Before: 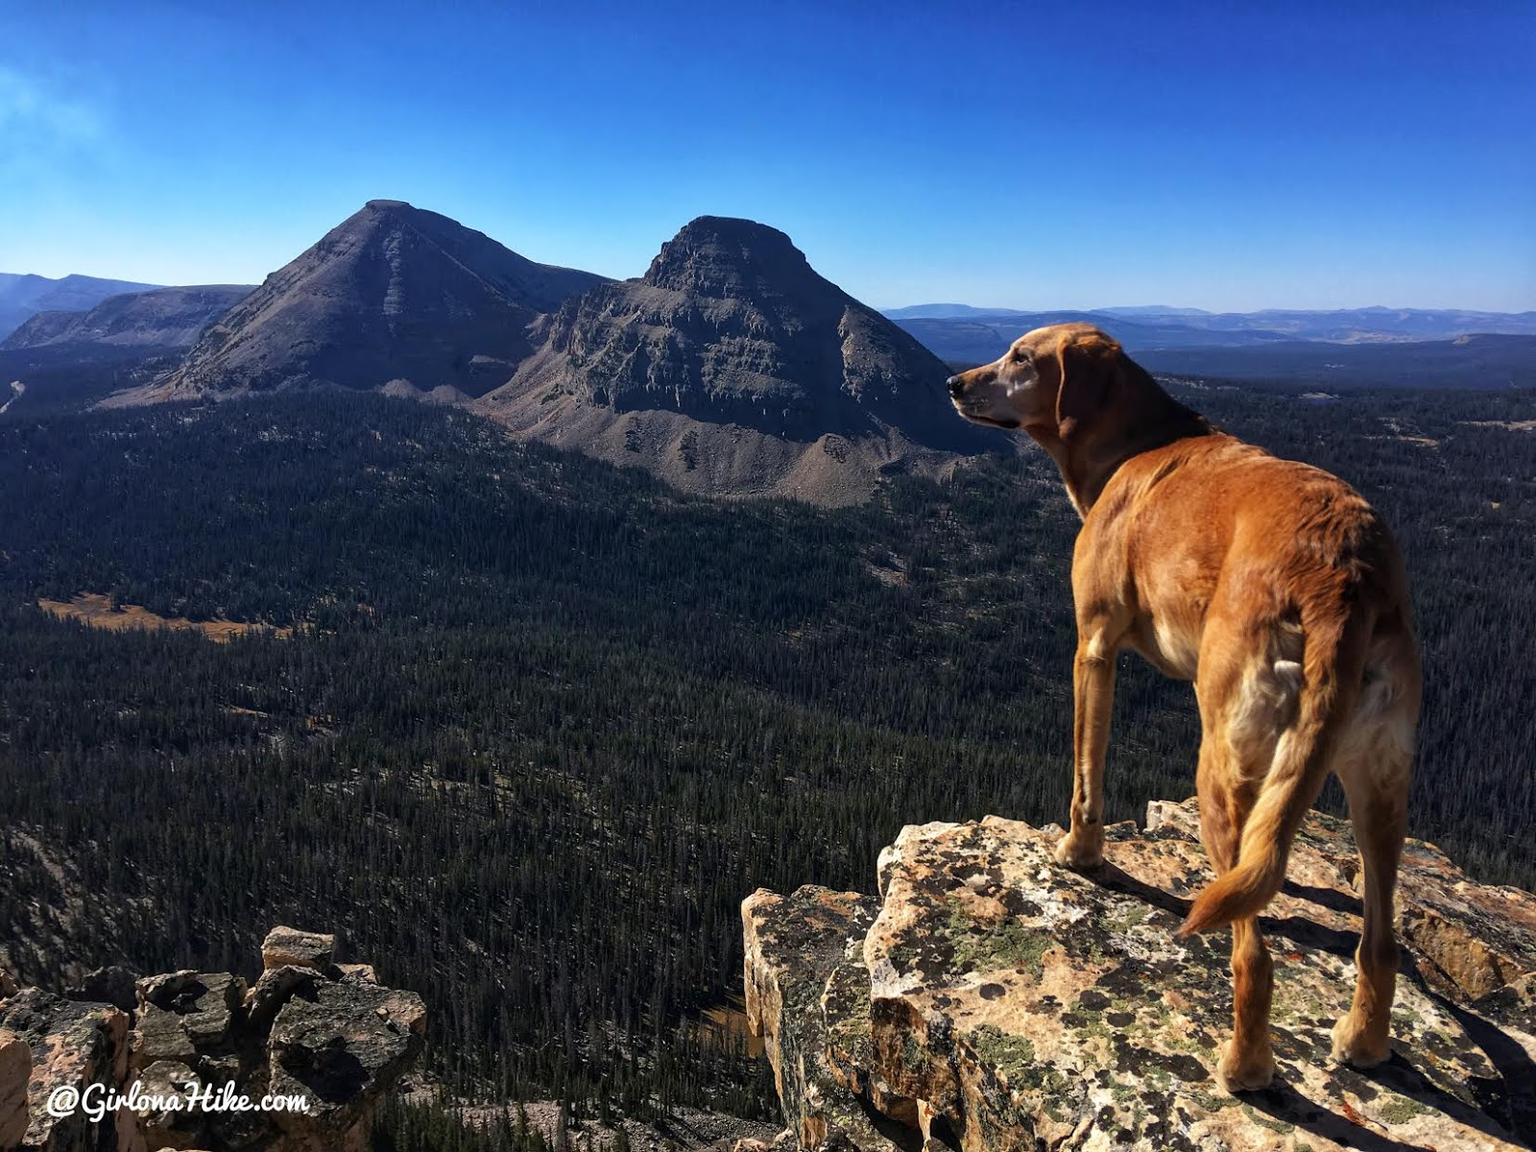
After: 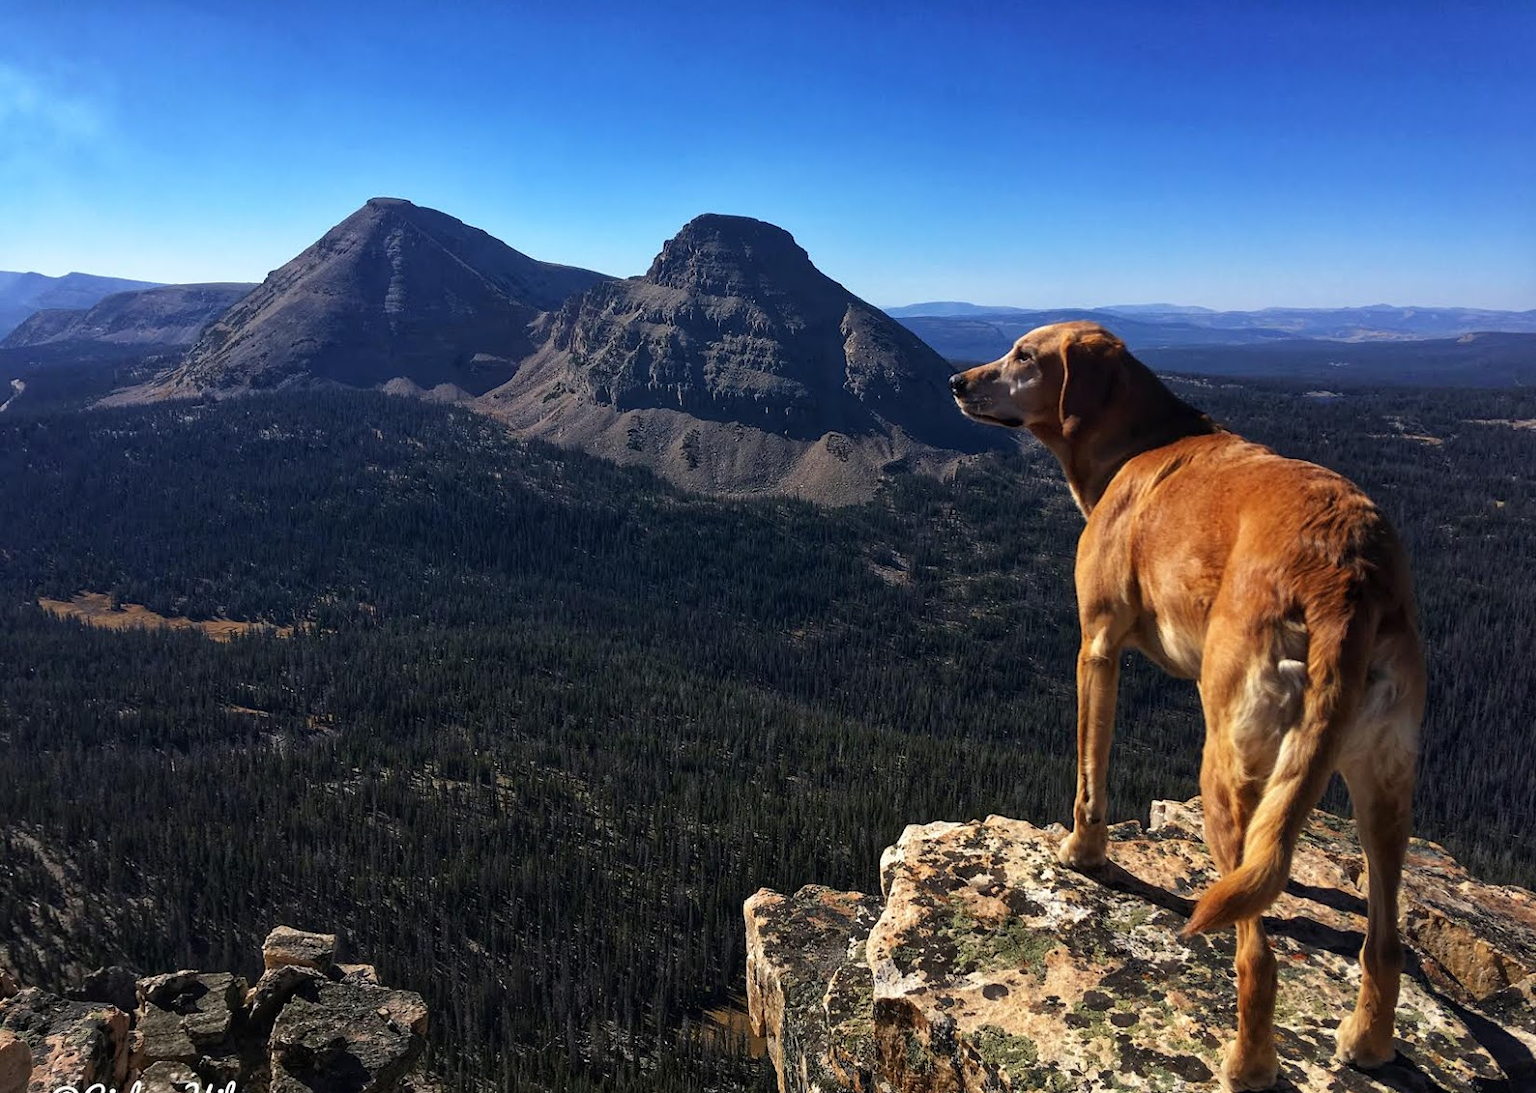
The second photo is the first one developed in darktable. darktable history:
crop: top 0.276%, right 0.26%, bottom 5.016%
